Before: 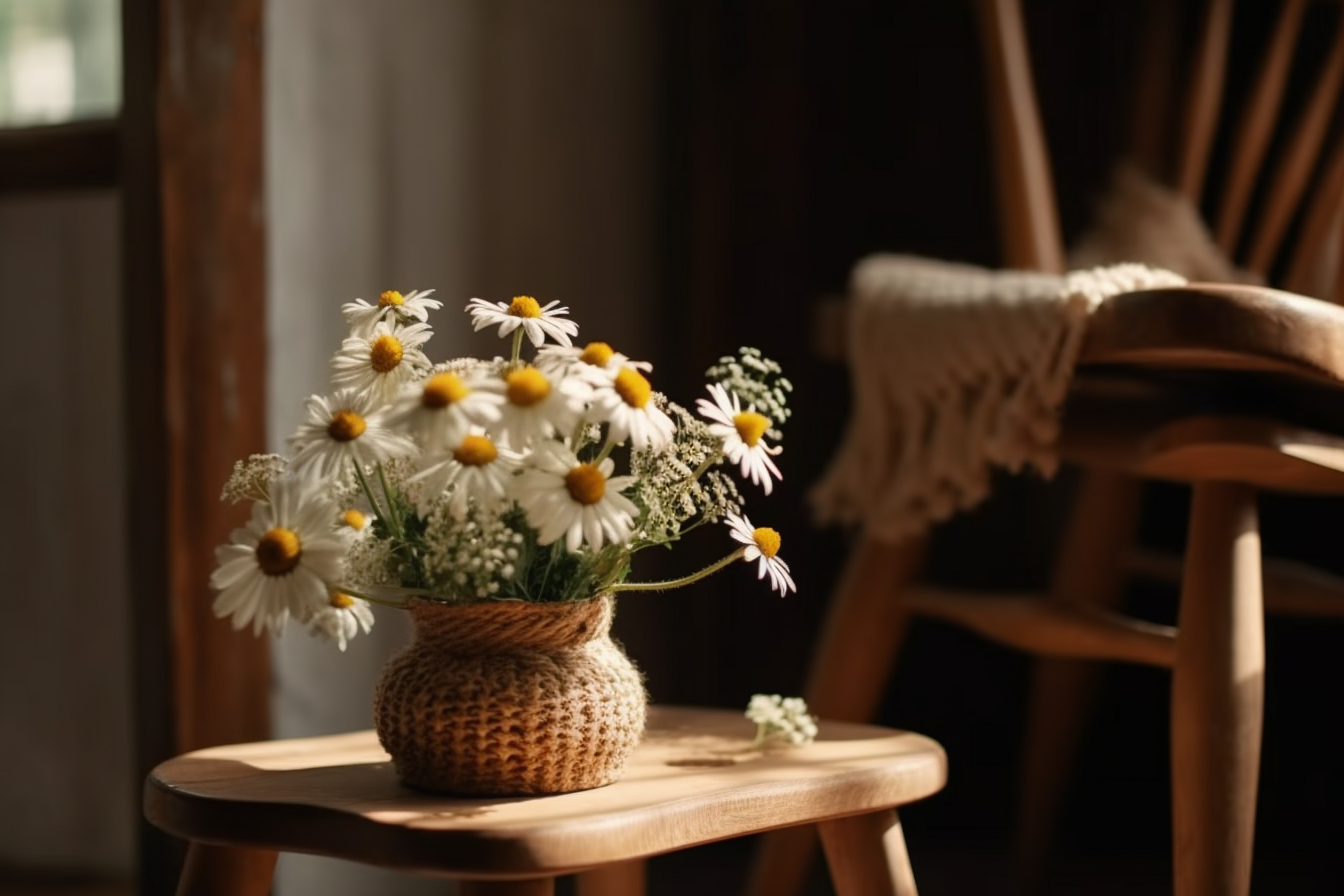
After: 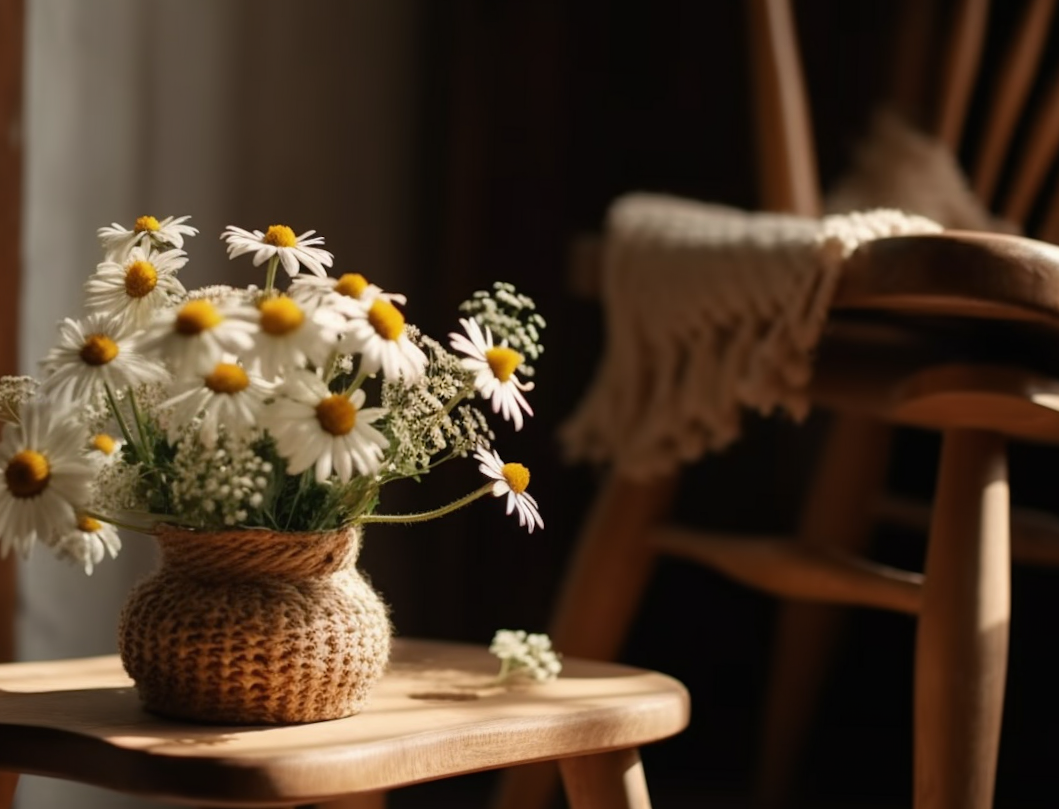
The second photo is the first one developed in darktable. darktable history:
crop and rotate: left 17.959%, top 5.771%, right 1.742%
rotate and perspective: rotation 1.57°, crop left 0.018, crop right 0.982, crop top 0.039, crop bottom 0.961
